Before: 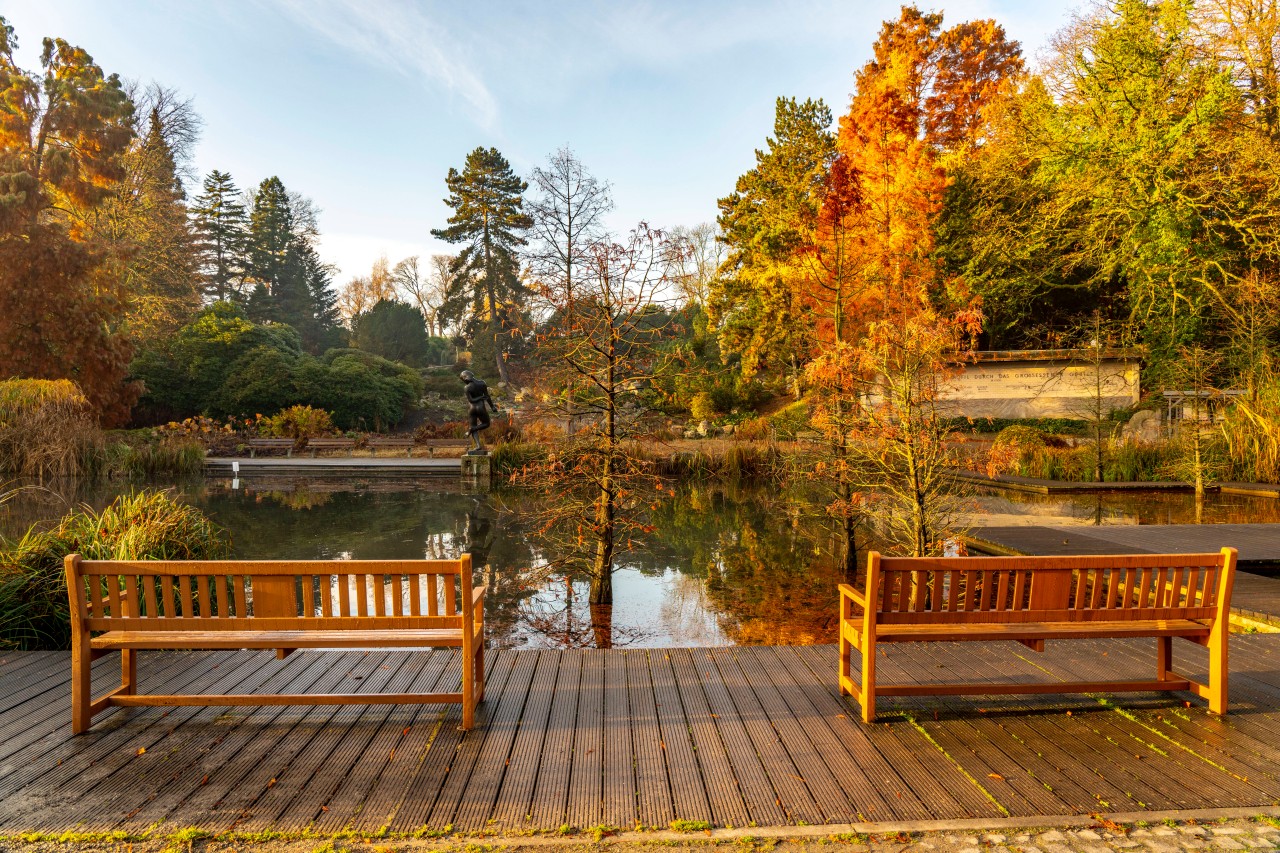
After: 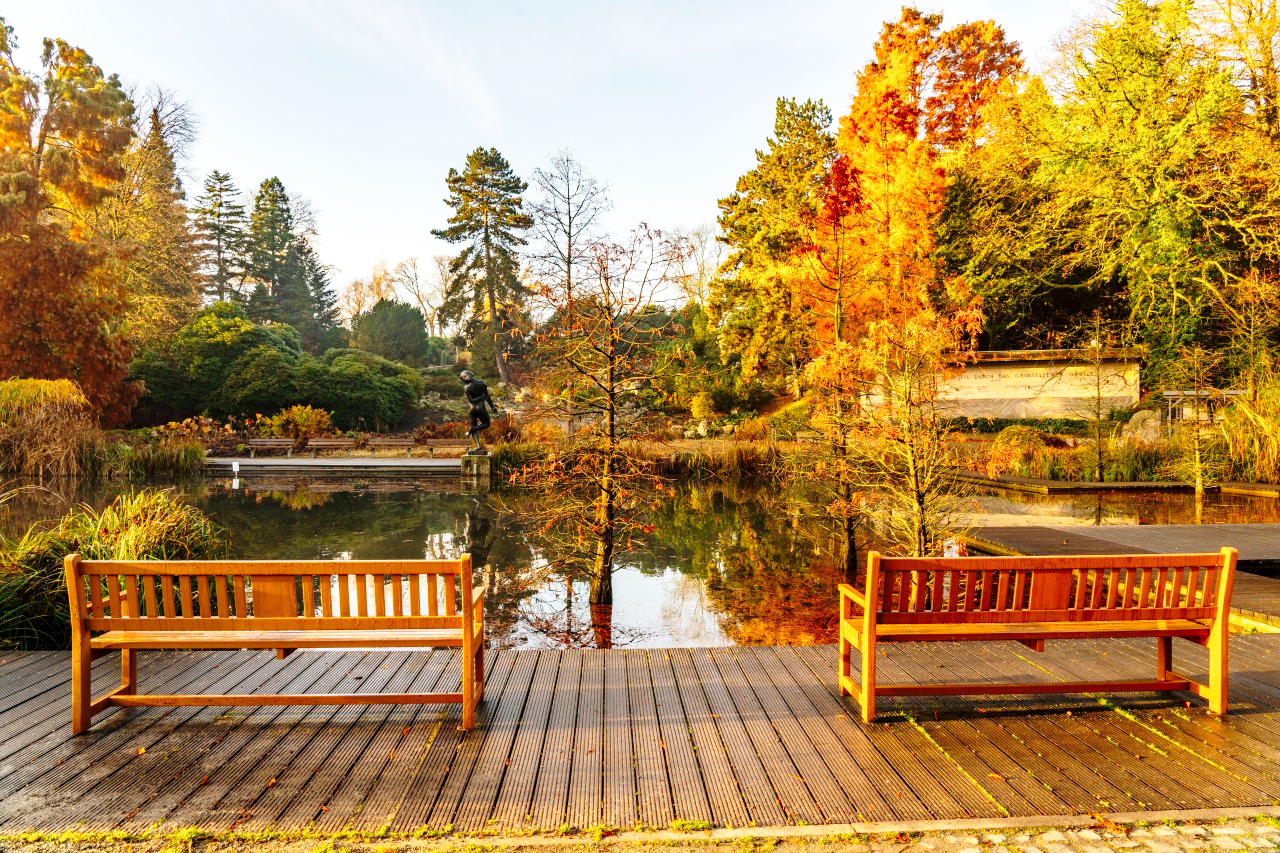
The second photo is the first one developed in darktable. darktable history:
base curve: curves: ch0 [(0, 0) (0.028, 0.03) (0.121, 0.232) (0.46, 0.748) (0.859, 0.968) (1, 1)], preserve colors none
contrast equalizer: octaves 7, y [[0.5 ×6], [0.5 ×6], [0.5, 0.5, 0.501, 0.545, 0.707, 0.863], [0 ×6], [0 ×6]], mix 0.211
